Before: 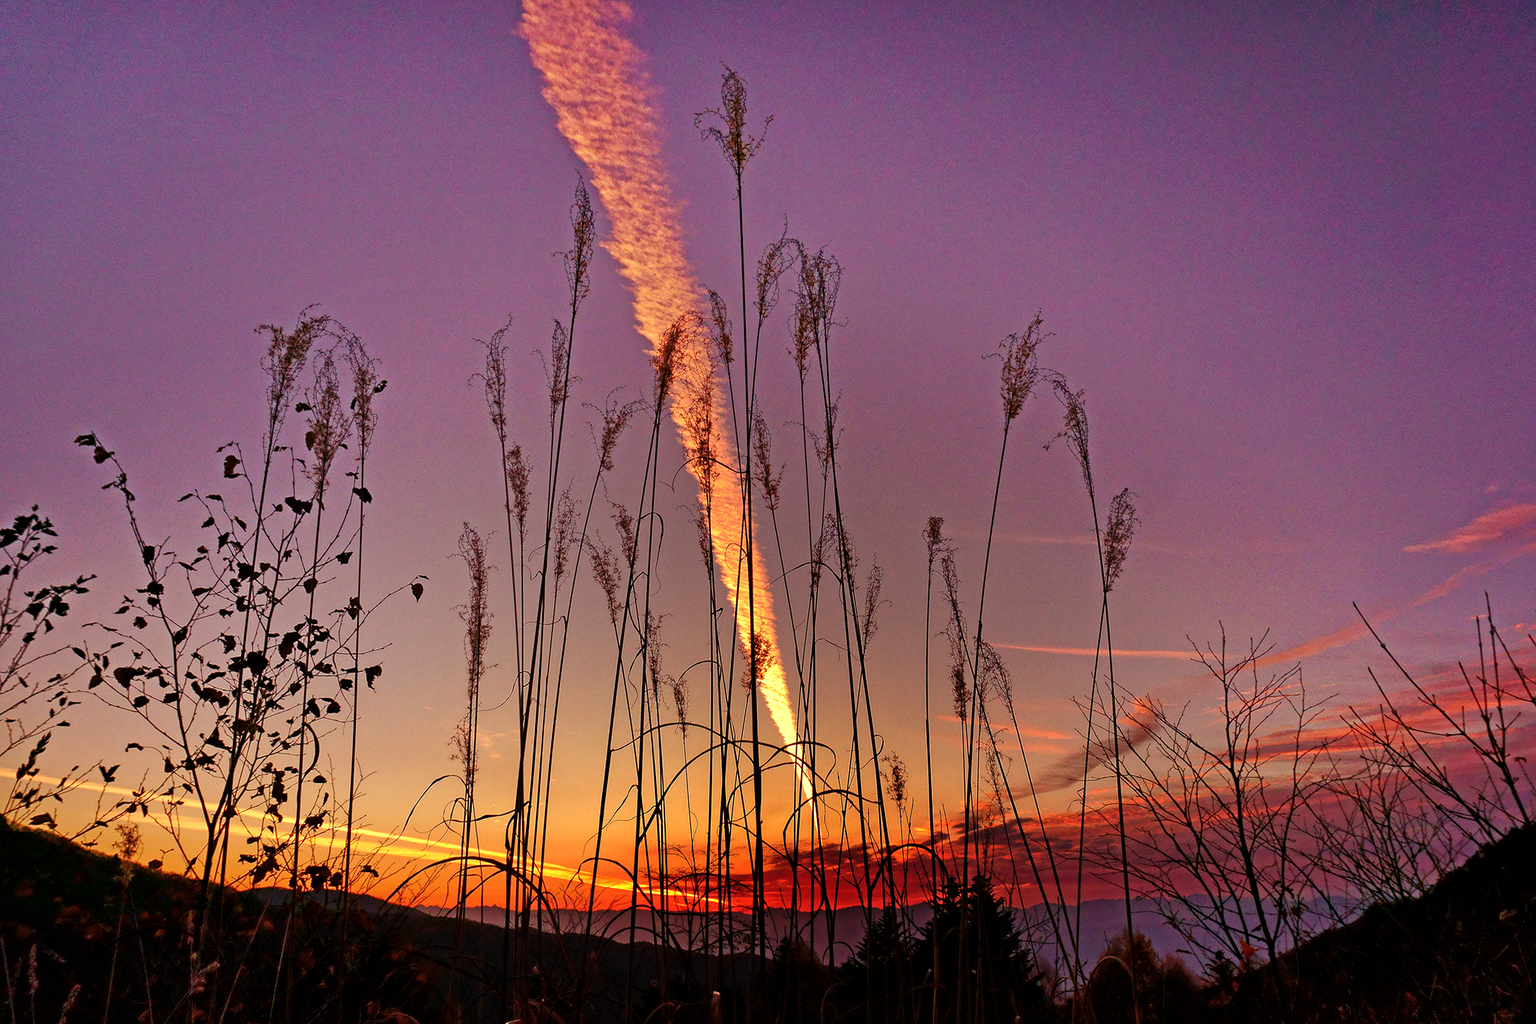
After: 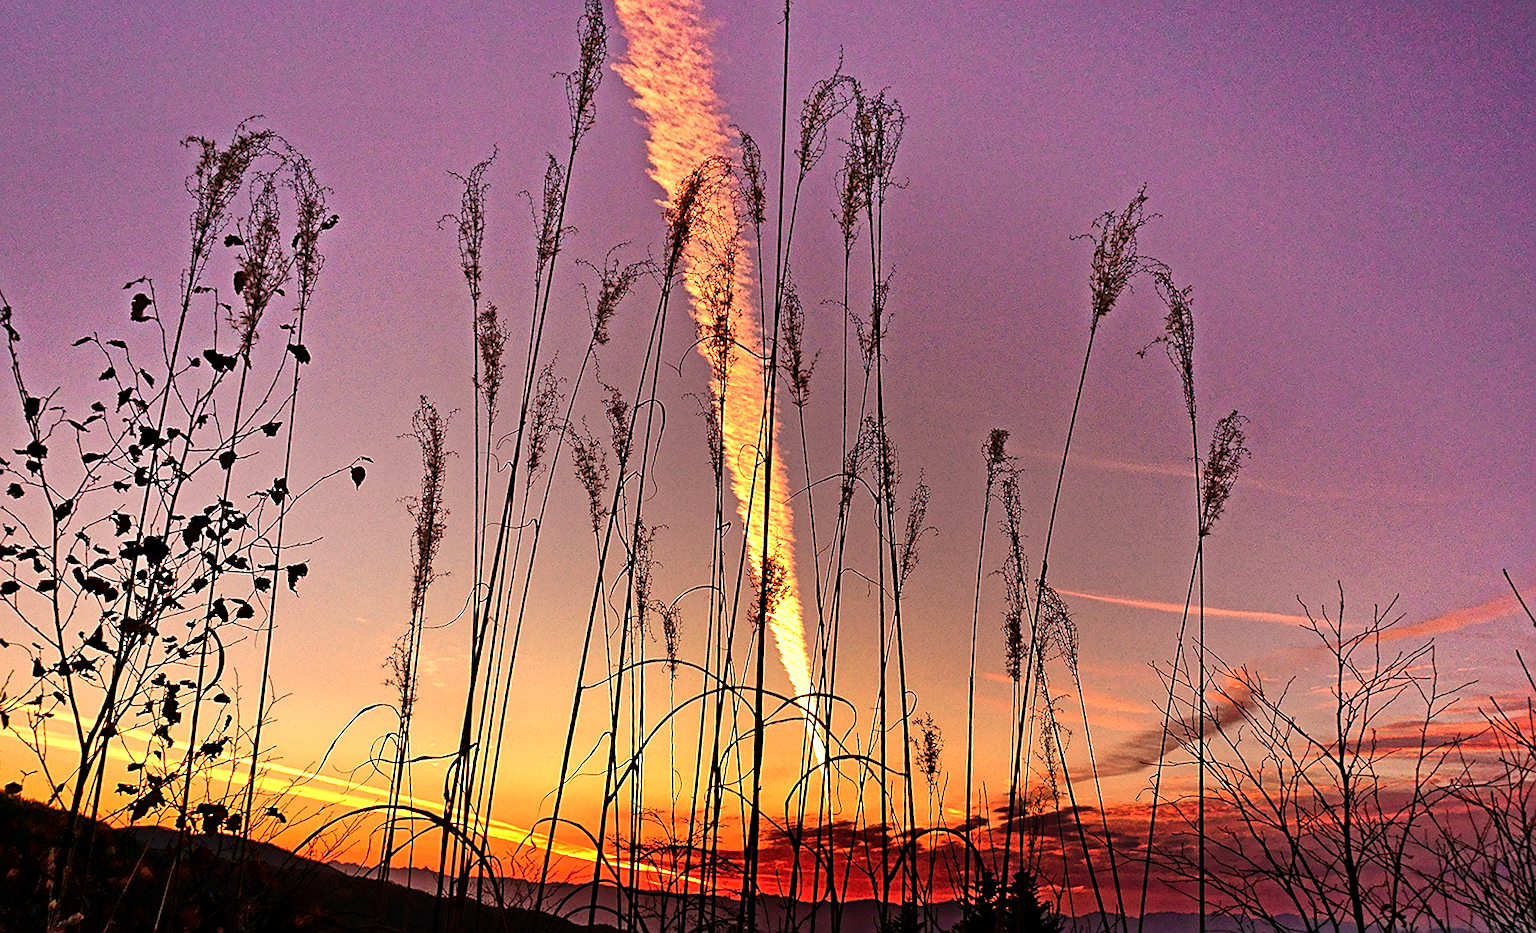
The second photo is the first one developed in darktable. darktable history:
sharpen: on, module defaults
crop and rotate: angle -4°, left 9.717%, top 20.561%, right 12.277%, bottom 12.077%
tone equalizer: -8 EV -0.748 EV, -7 EV -0.729 EV, -6 EV -0.619 EV, -5 EV -0.401 EV, -3 EV 0.368 EV, -2 EV 0.6 EV, -1 EV 0.68 EV, +0 EV 0.768 EV, edges refinement/feathering 500, mask exposure compensation -1.25 EV, preserve details no
